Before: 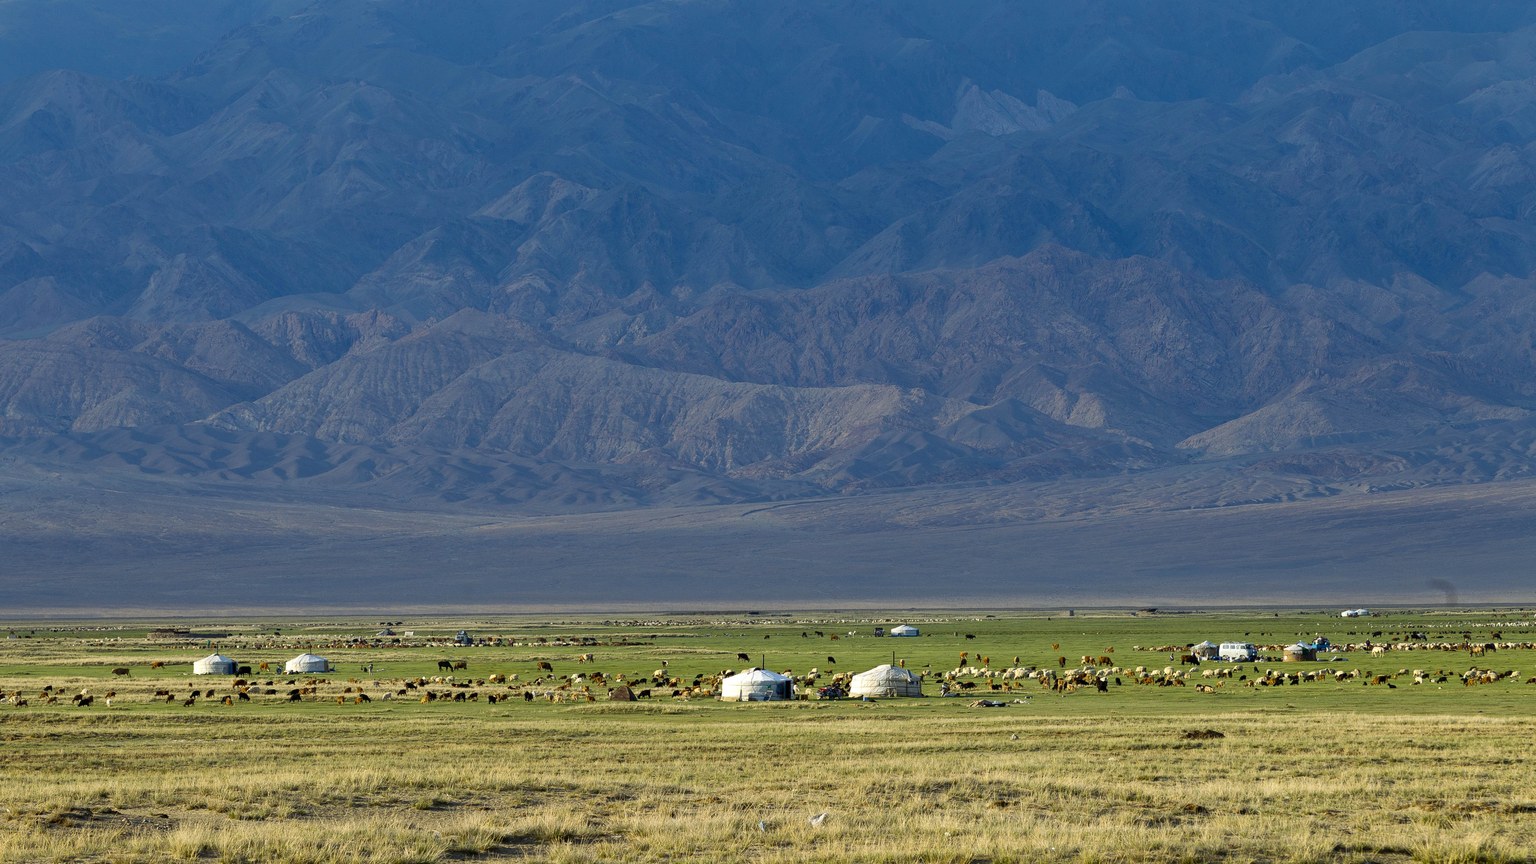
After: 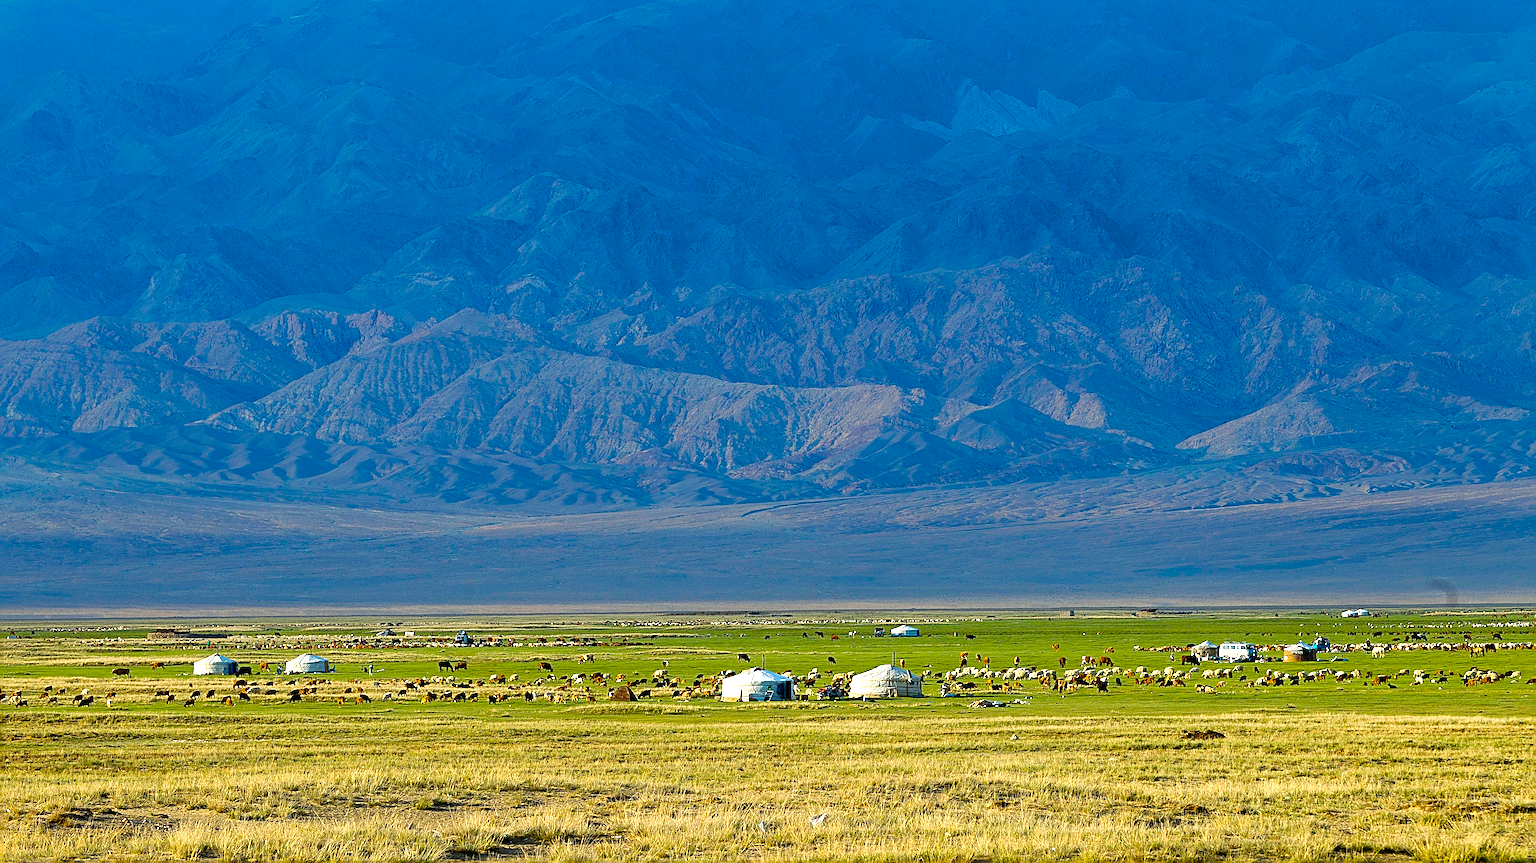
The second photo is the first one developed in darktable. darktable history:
exposure: compensate exposure bias true, compensate highlight preservation false
sharpen: radius 3.655, amount 0.939
color balance rgb: power › hue 169.47°, perceptual saturation grading › global saturation 20%, perceptual saturation grading › highlights -14.235%, perceptual saturation grading › shadows 49.316%, perceptual brilliance grading › global brilliance 10.423%, perceptual brilliance grading › shadows 14.389%, global vibrance 20%
